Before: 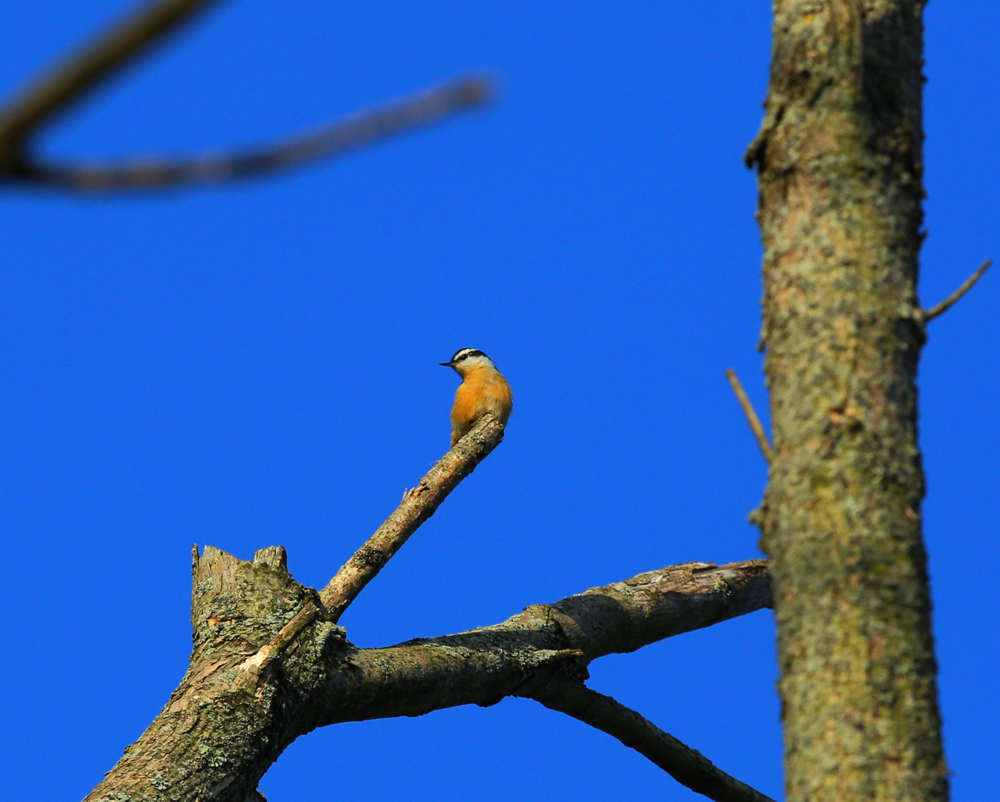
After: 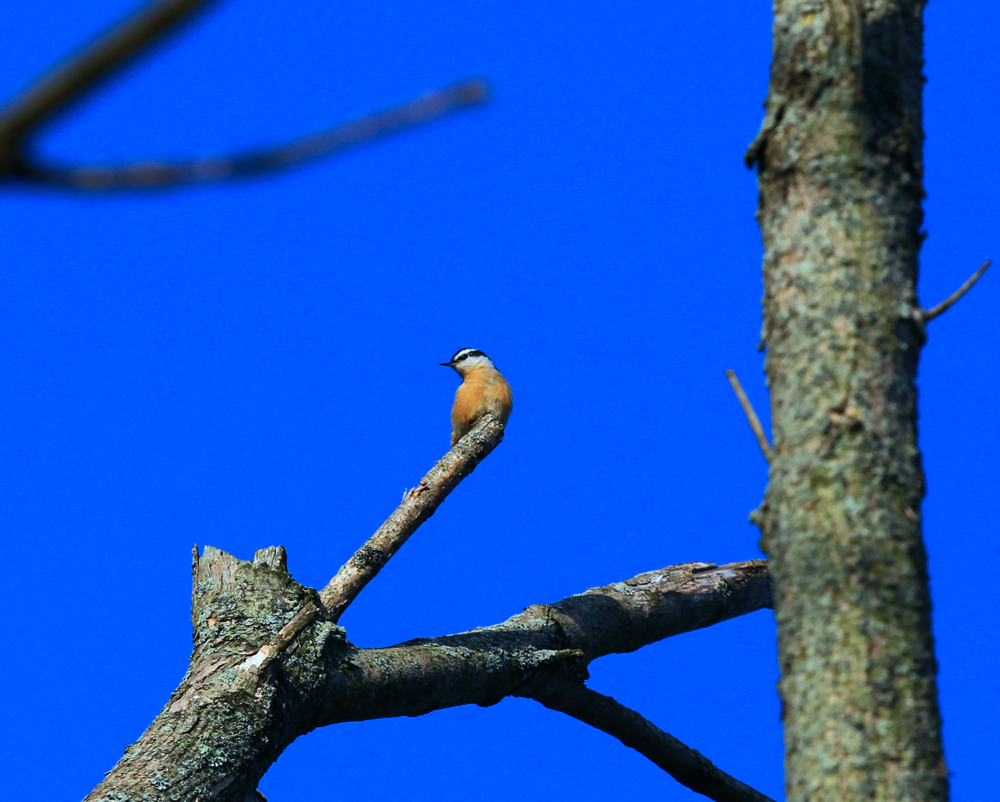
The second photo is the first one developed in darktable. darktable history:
contrast brightness saturation: contrast 0.14
color calibration: illuminant as shot in camera, adaptation linear Bradford (ICC v4), x 0.406, y 0.405, temperature 3570.35 K, saturation algorithm version 1 (2020)
